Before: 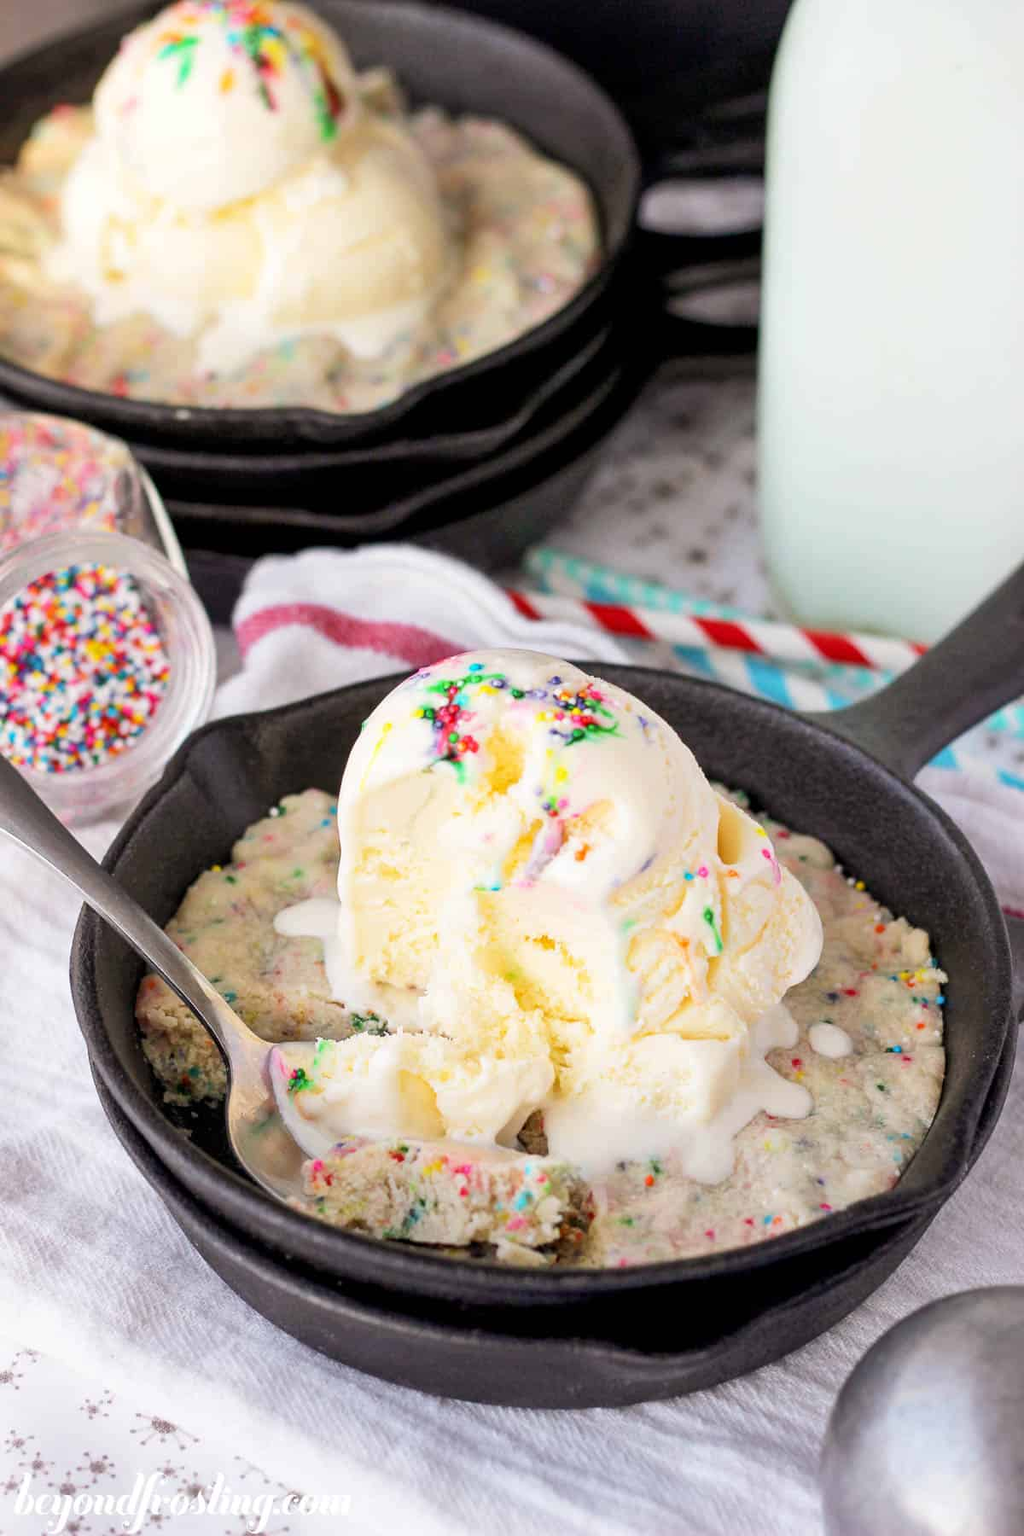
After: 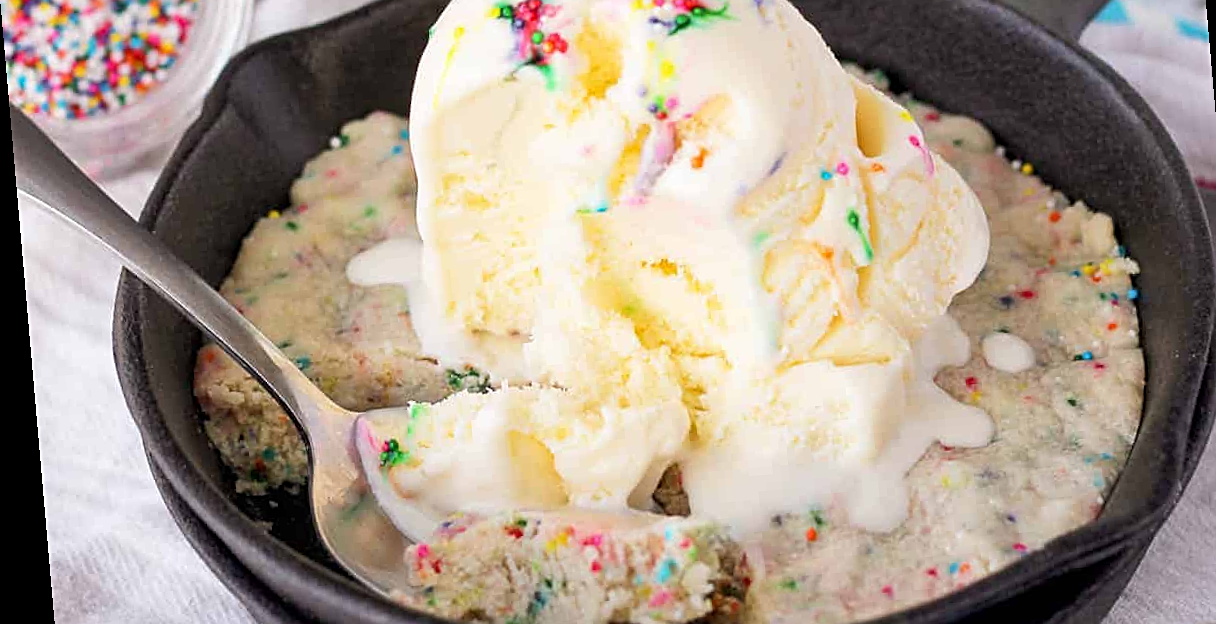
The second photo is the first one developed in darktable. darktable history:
crop: top 45.551%, bottom 12.262%
sharpen: on, module defaults
rotate and perspective: rotation -5°, crop left 0.05, crop right 0.952, crop top 0.11, crop bottom 0.89
